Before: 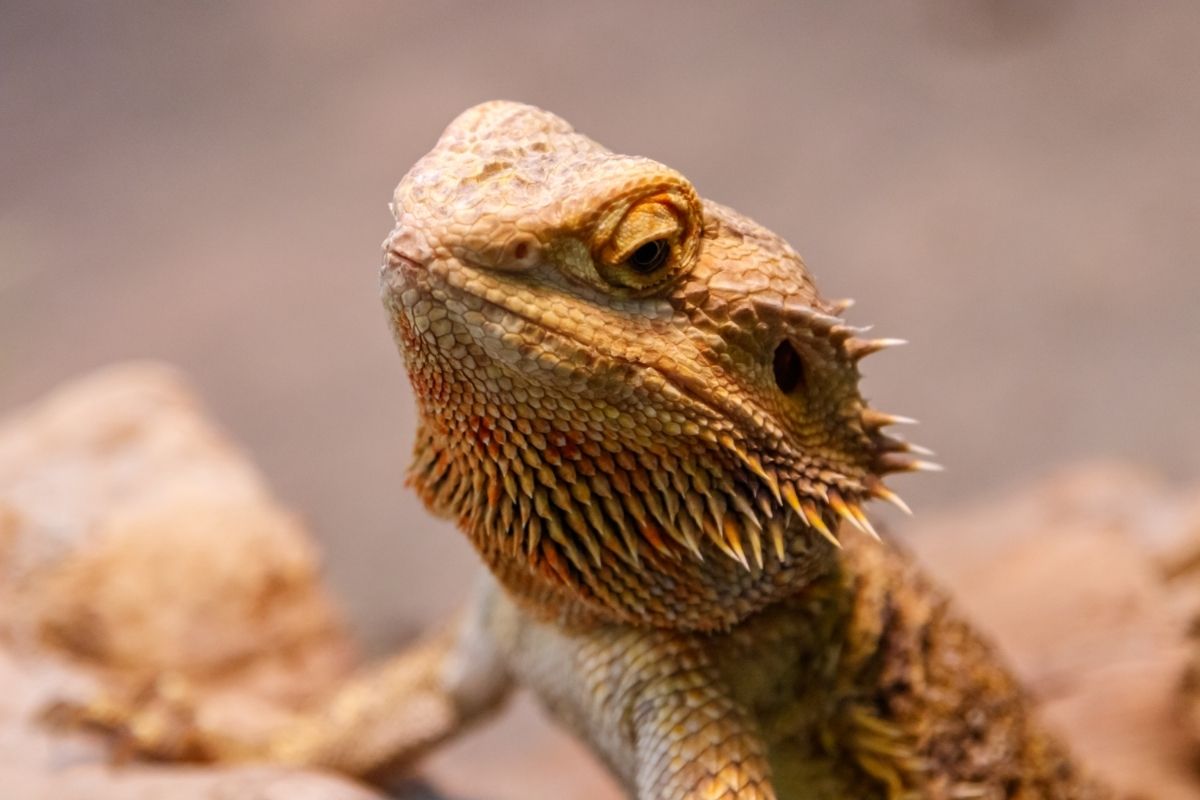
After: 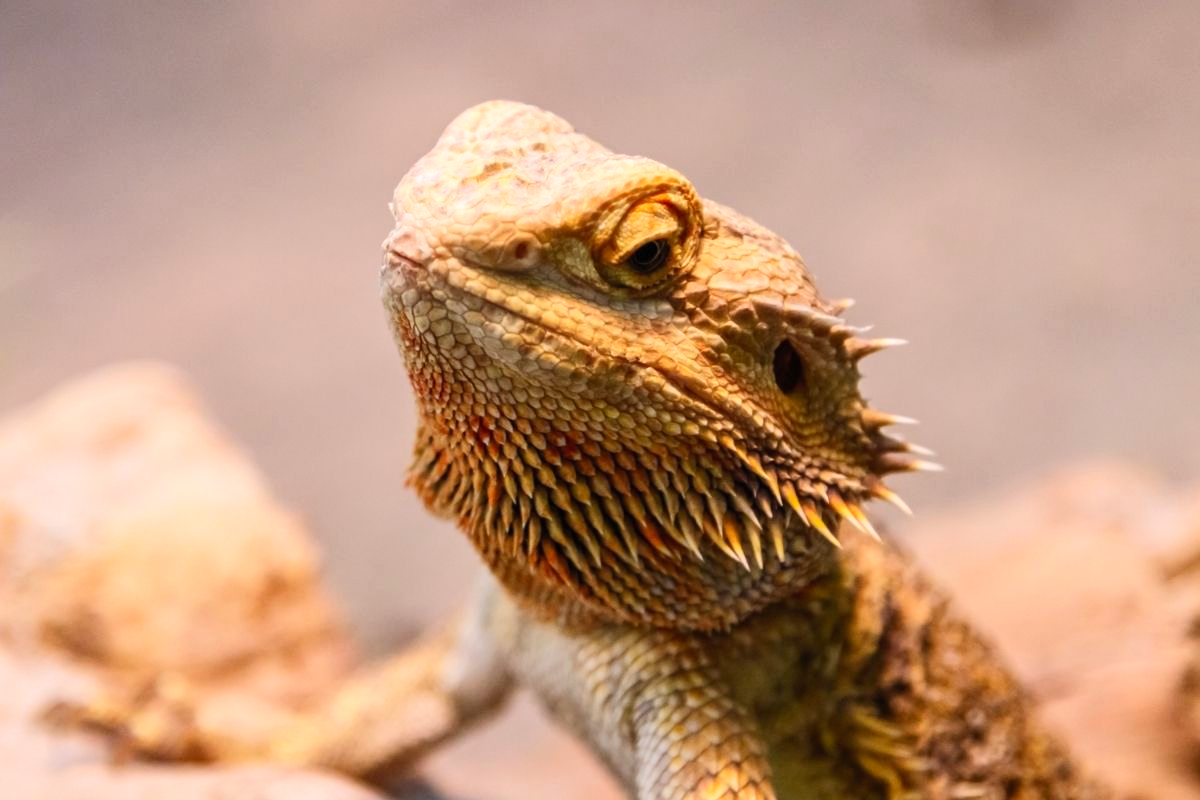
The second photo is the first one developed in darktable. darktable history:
contrast brightness saturation: contrast 0.203, brightness 0.154, saturation 0.149
